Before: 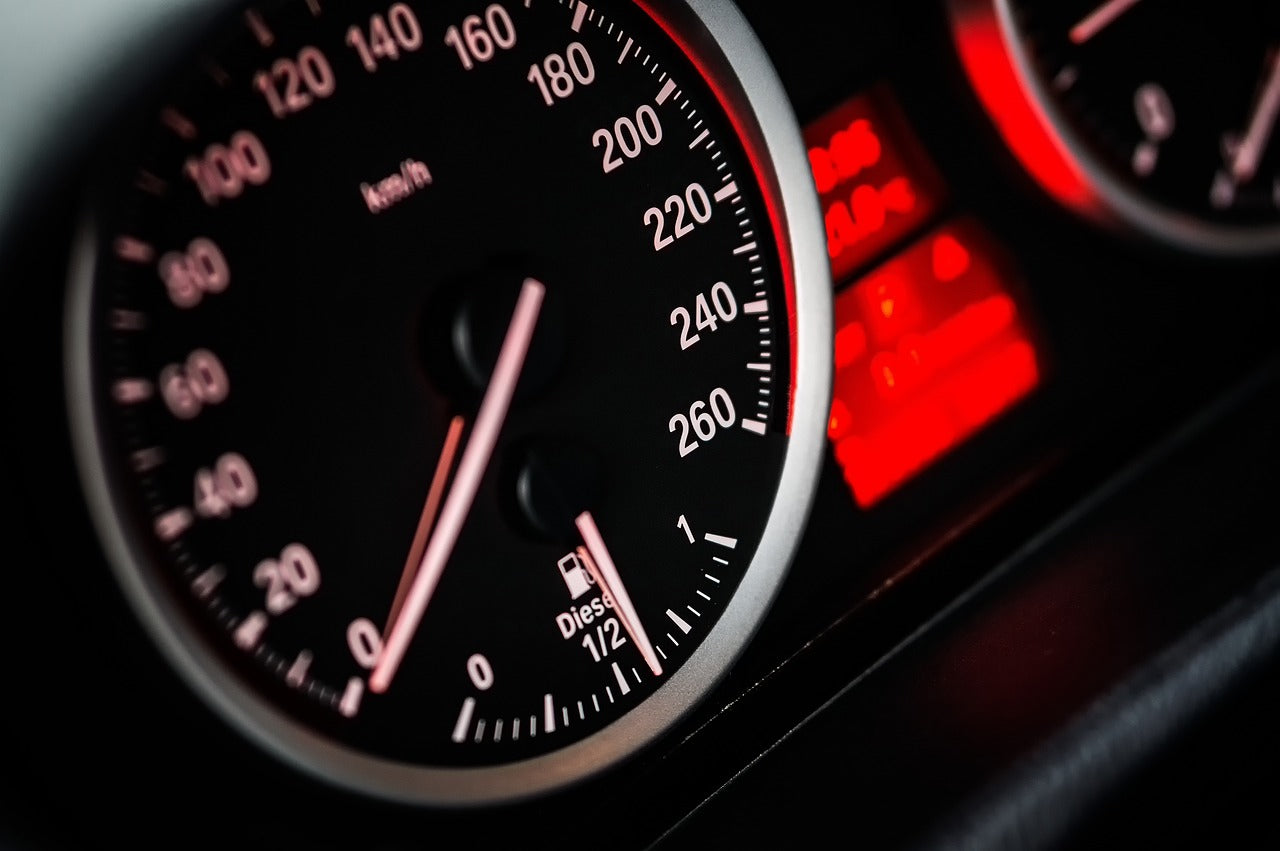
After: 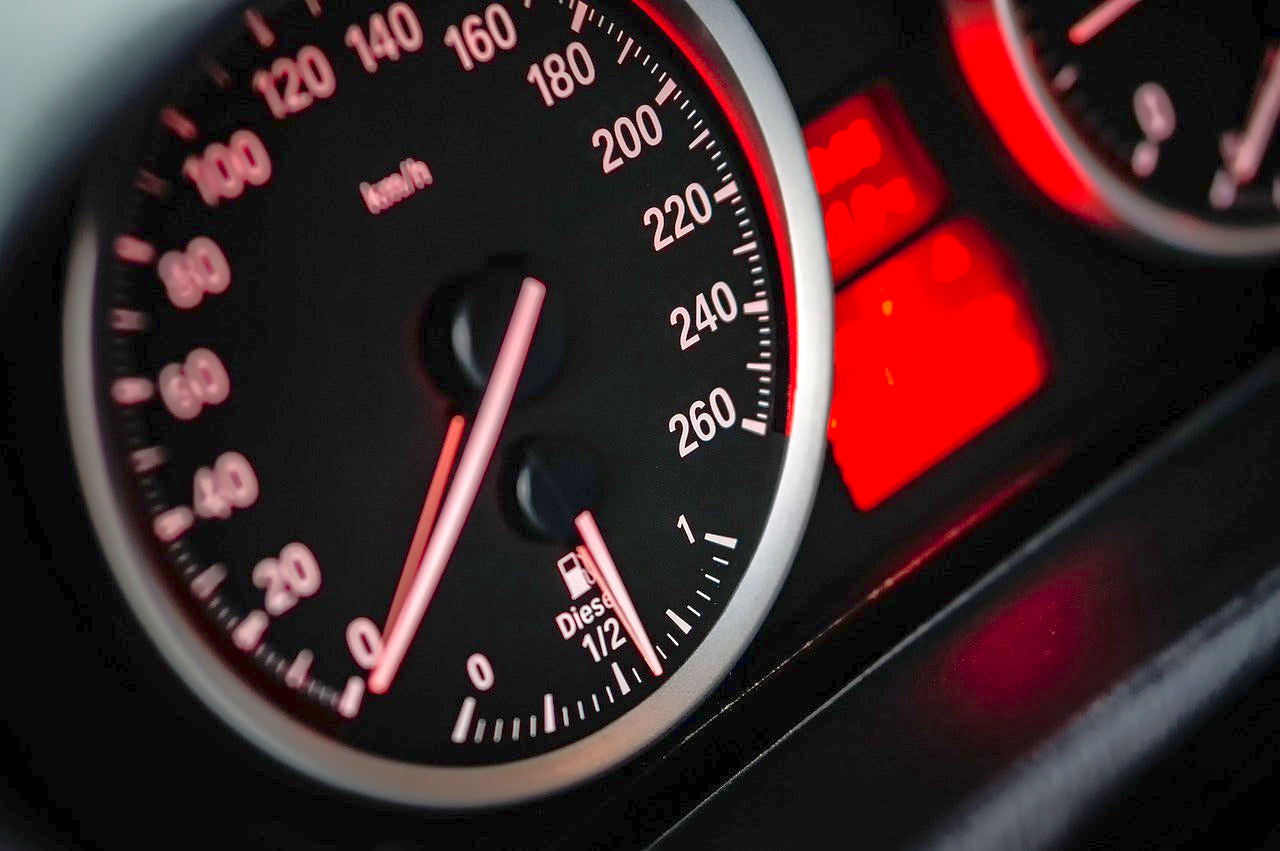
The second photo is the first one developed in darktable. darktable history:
exposure: exposure 0.19 EV, compensate highlight preservation false
shadows and highlights: on, module defaults
levels: levels [0, 0.43, 0.984]
vignetting: fall-off start 99.9%, brightness -0.169, center (-0.067, -0.317), width/height ratio 1.319
